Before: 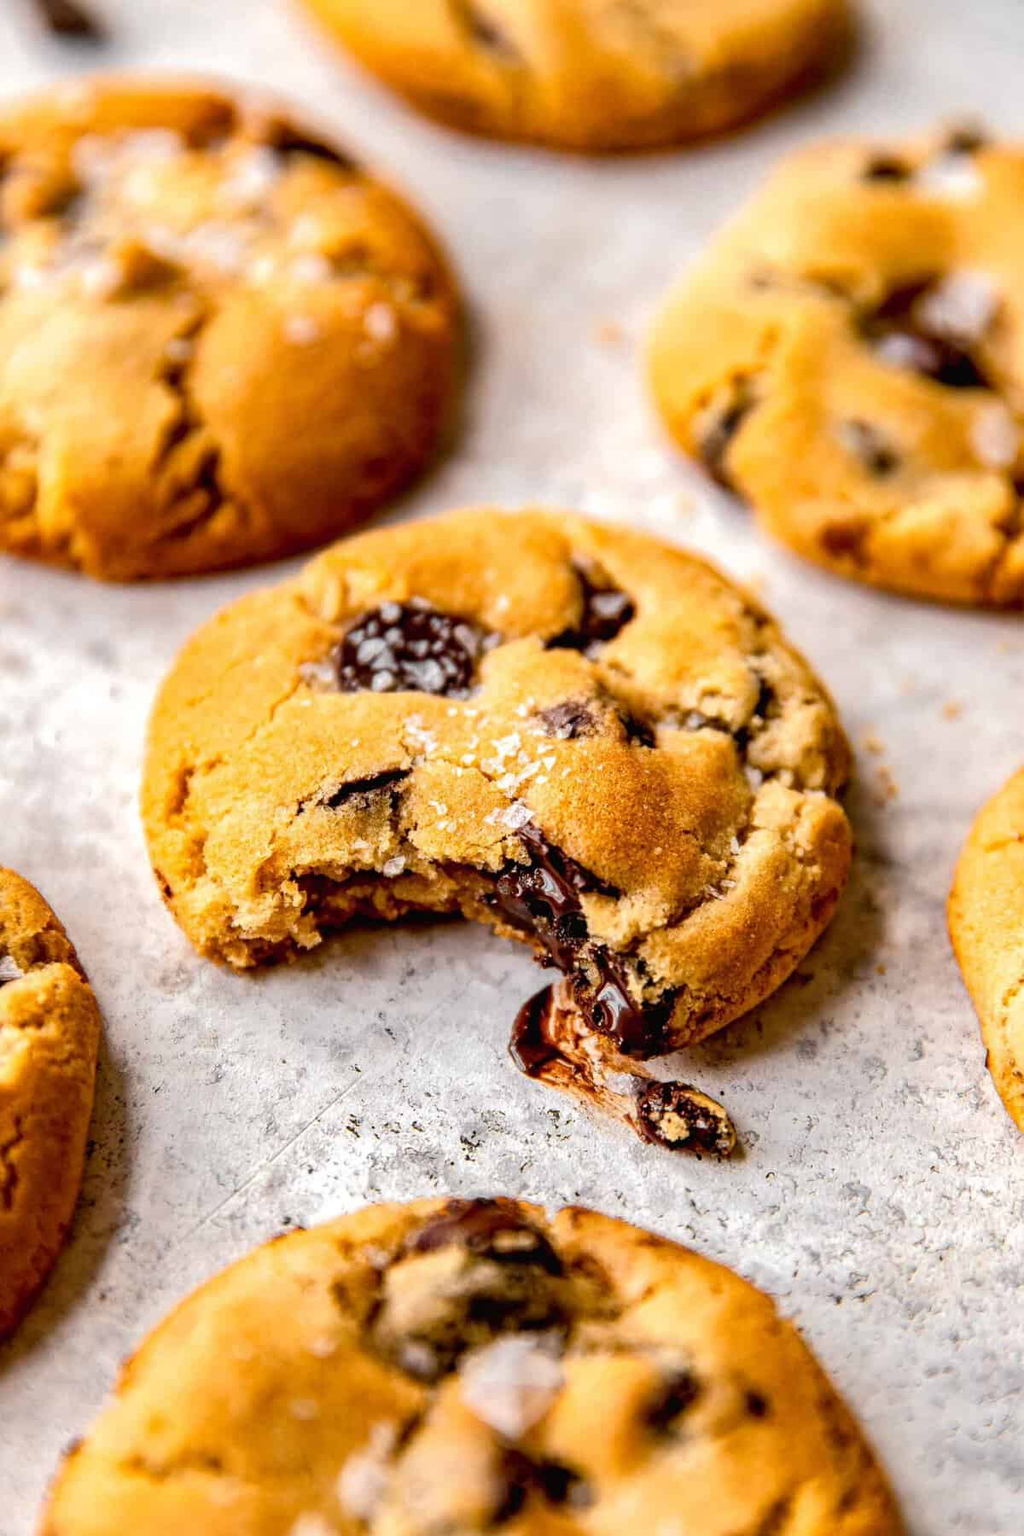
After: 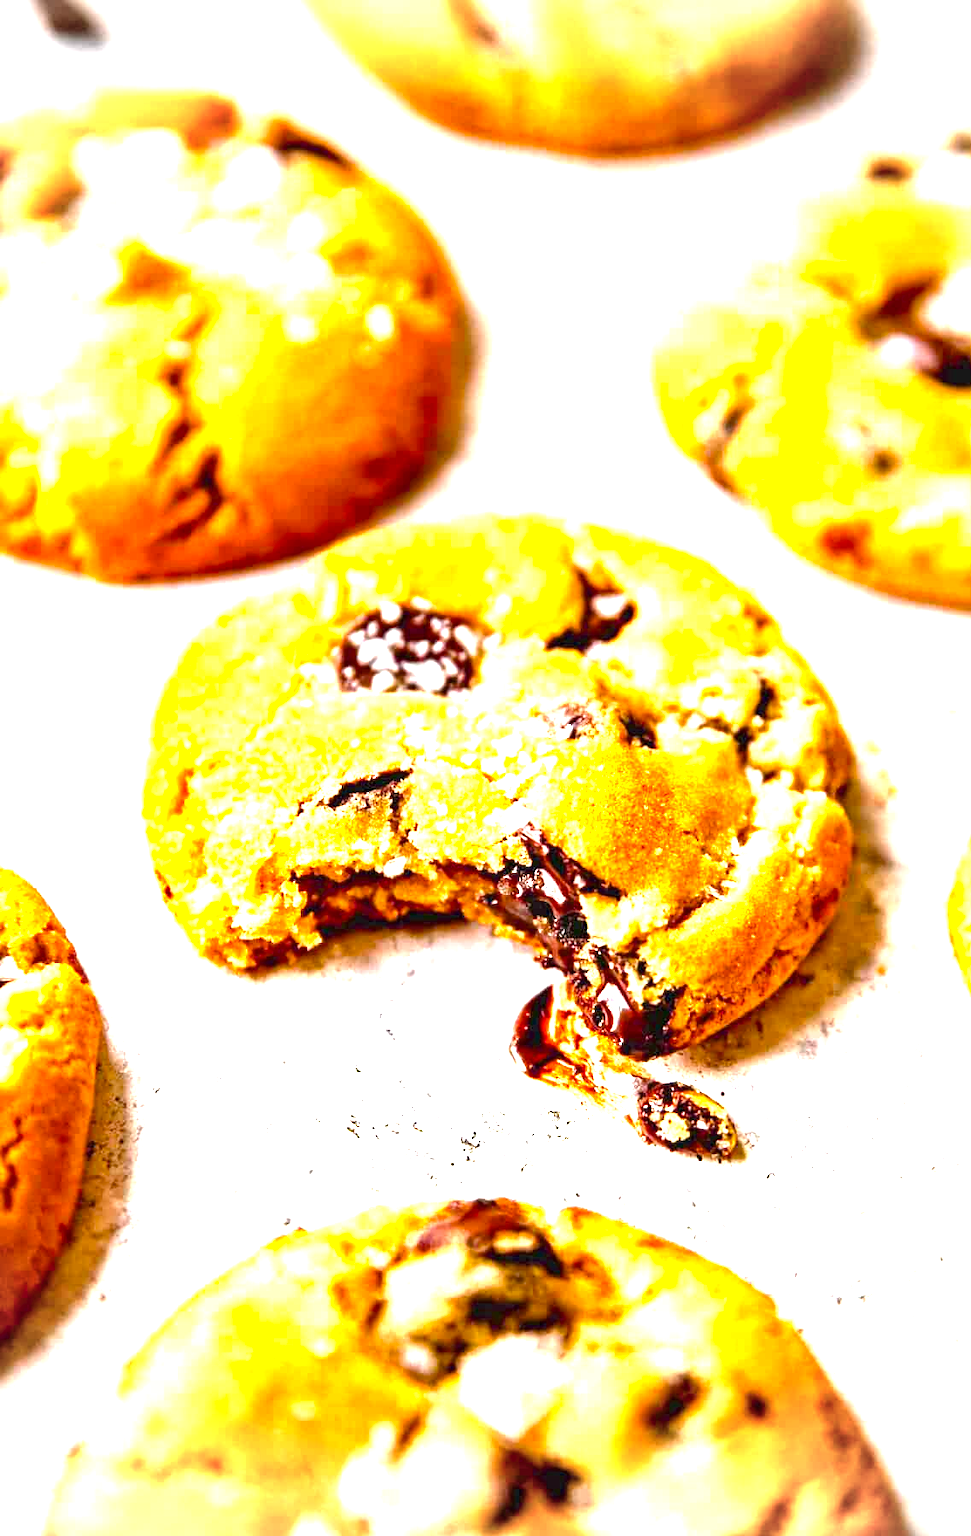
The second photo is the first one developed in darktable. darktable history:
exposure: exposure 2.25 EV, compensate highlight preservation false
color balance rgb: perceptual saturation grading › global saturation 8.89%, saturation formula JzAzBz (2021)
crop and rotate: right 5.167%
vignetting: fall-off radius 45%, brightness -0.33
